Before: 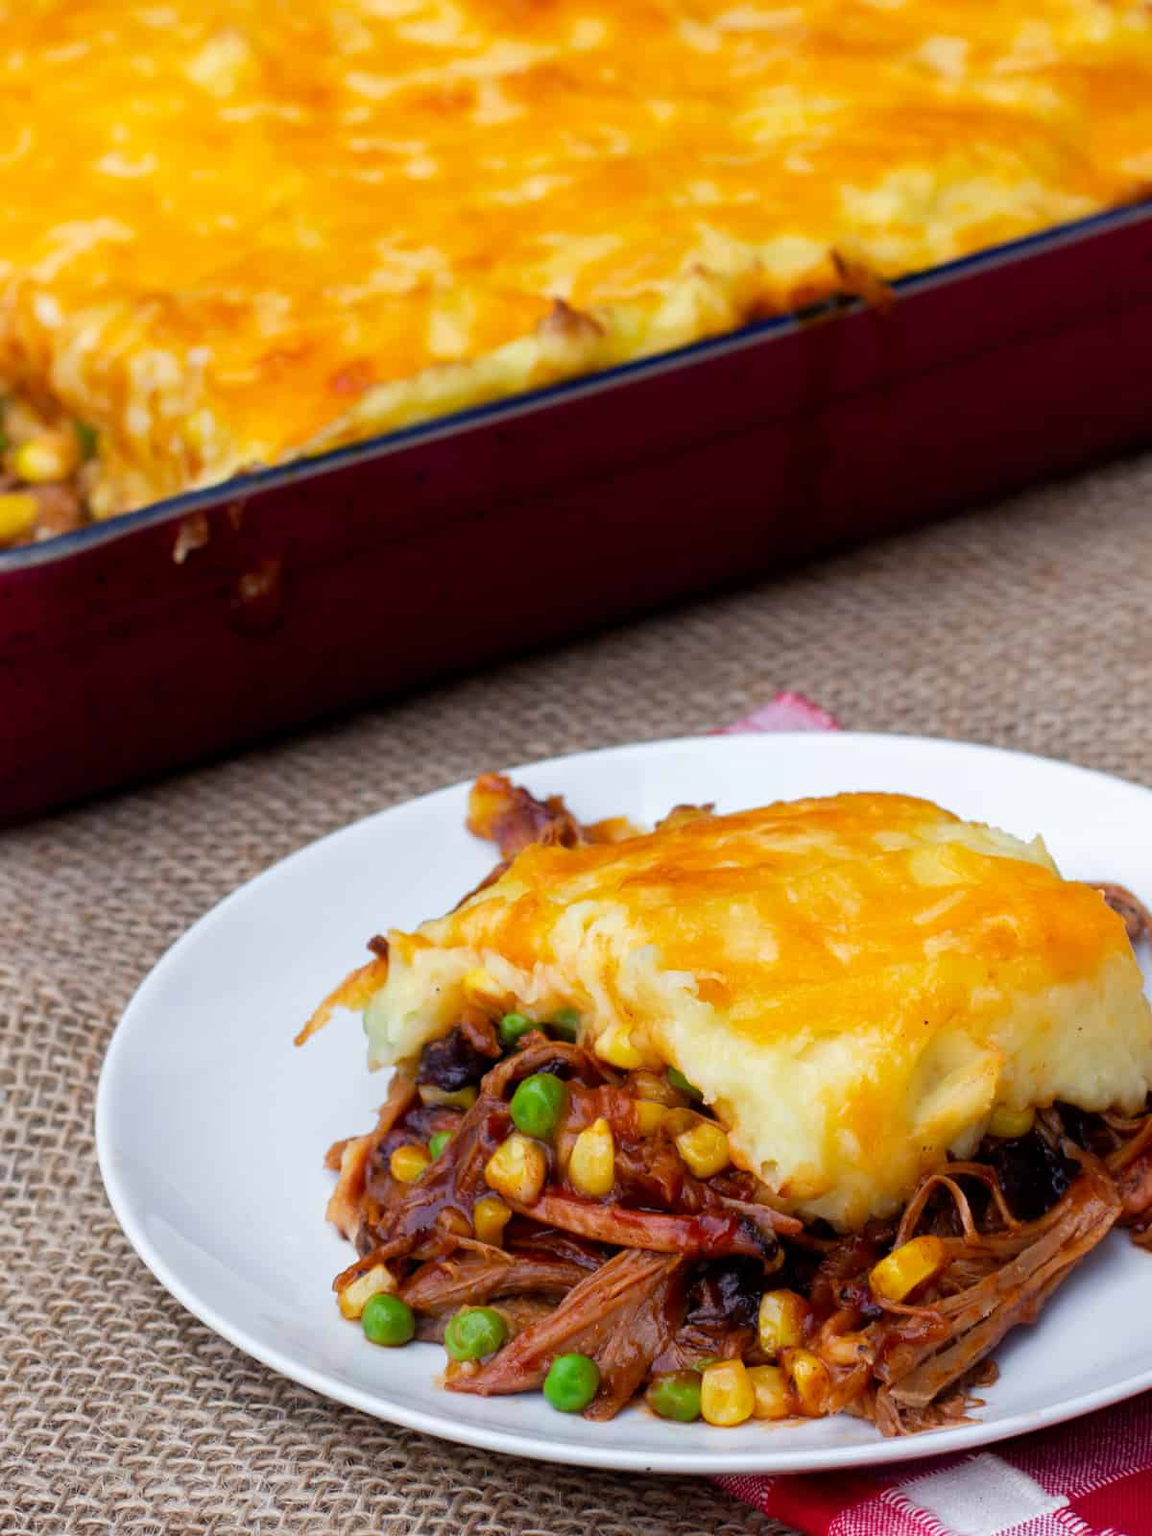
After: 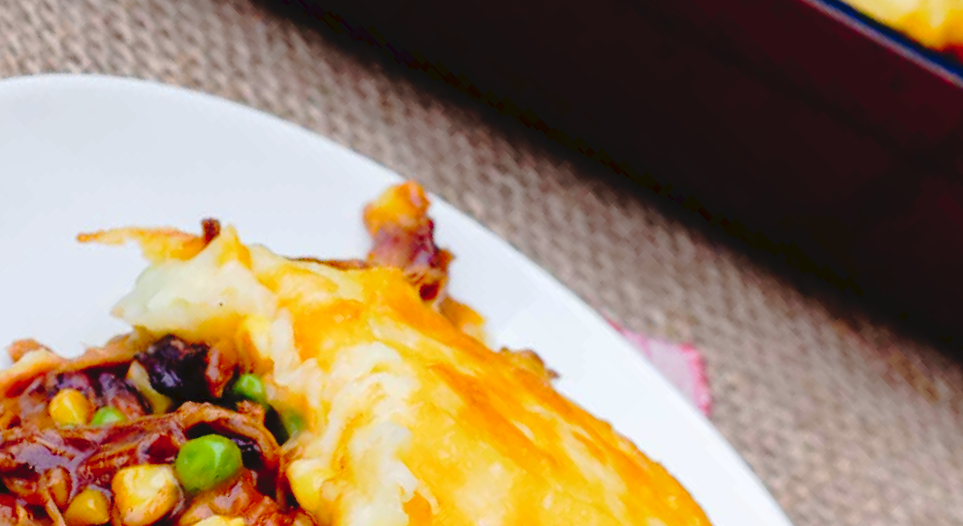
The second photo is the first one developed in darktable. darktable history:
crop and rotate: angle -45.88°, top 16.201%, right 0.848%, bottom 11.6%
tone curve: curves: ch0 [(0, 0) (0.003, 0.051) (0.011, 0.052) (0.025, 0.055) (0.044, 0.062) (0.069, 0.068) (0.1, 0.077) (0.136, 0.098) (0.177, 0.145) (0.224, 0.223) (0.277, 0.314) (0.335, 0.43) (0.399, 0.518) (0.468, 0.591) (0.543, 0.656) (0.623, 0.726) (0.709, 0.809) (0.801, 0.857) (0.898, 0.918) (1, 1)], preserve colors none
